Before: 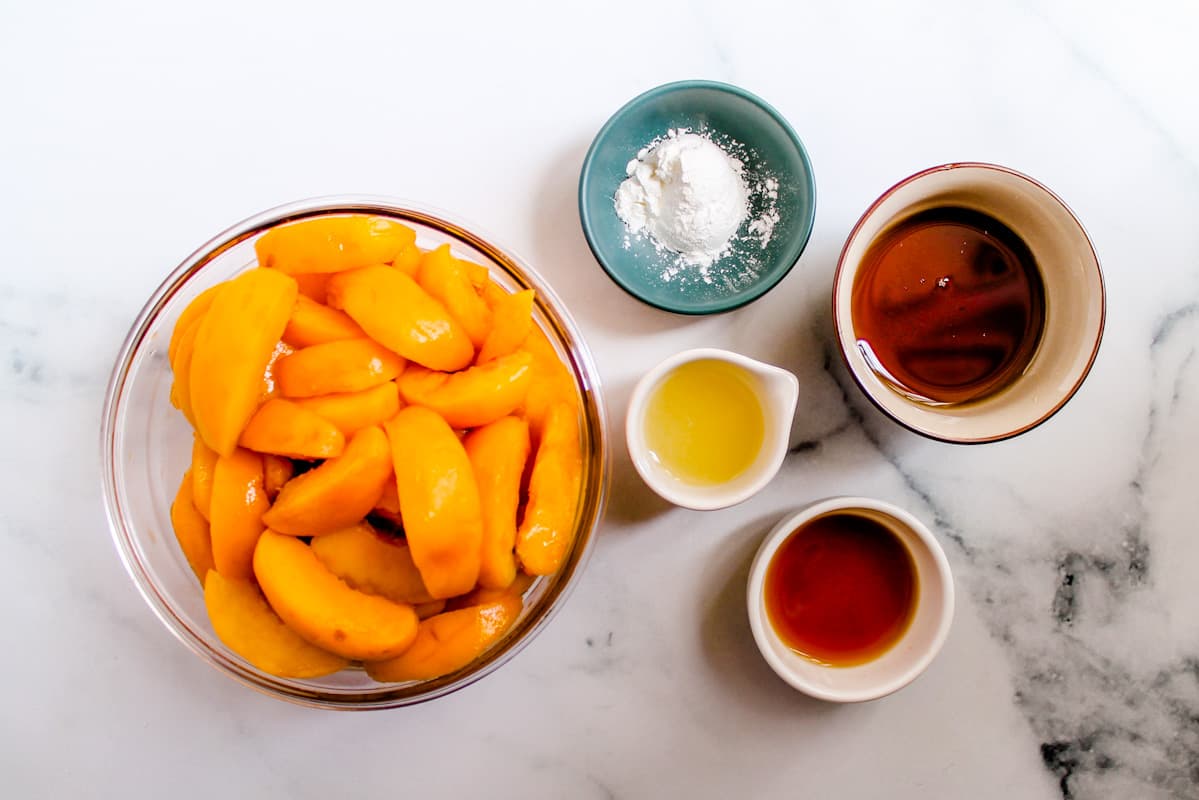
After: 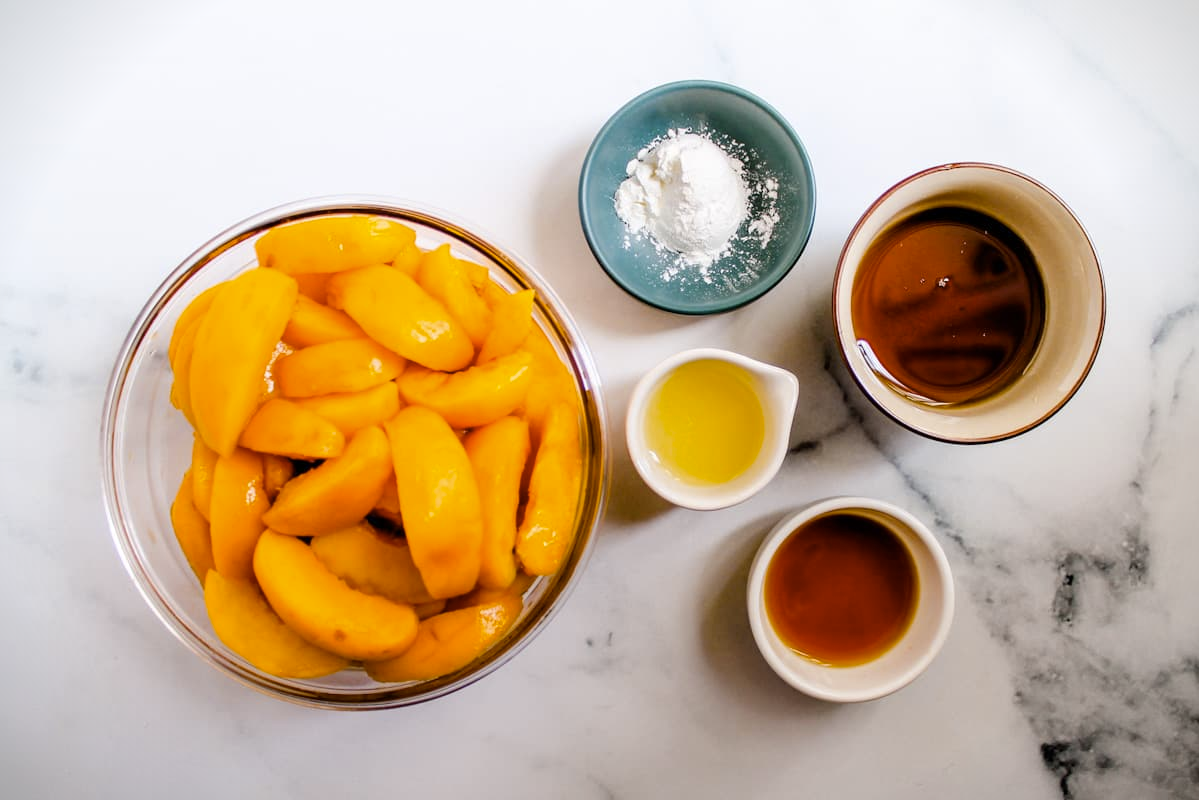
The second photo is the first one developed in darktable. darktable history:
vignetting: fall-off start 97.23%, saturation -0.024, center (-0.033, -0.042), width/height ratio 1.179, unbound false
color contrast: green-magenta contrast 0.8, blue-yellow contrast 1.1, unbound 0
